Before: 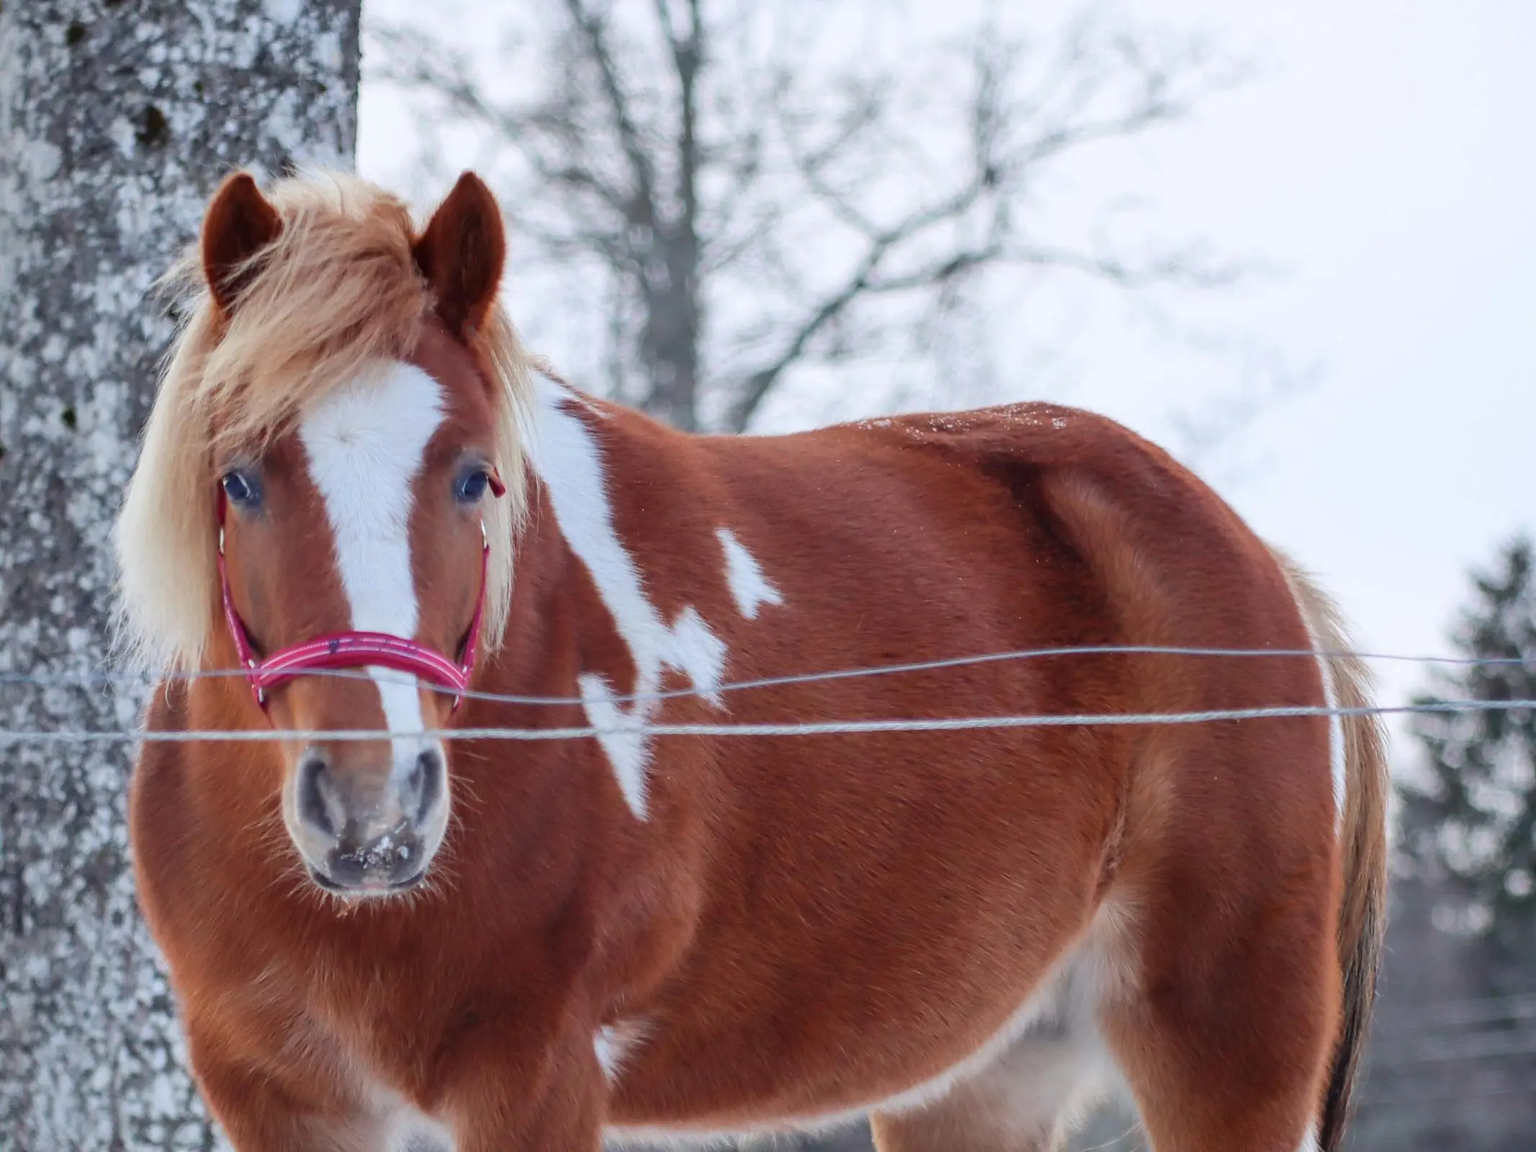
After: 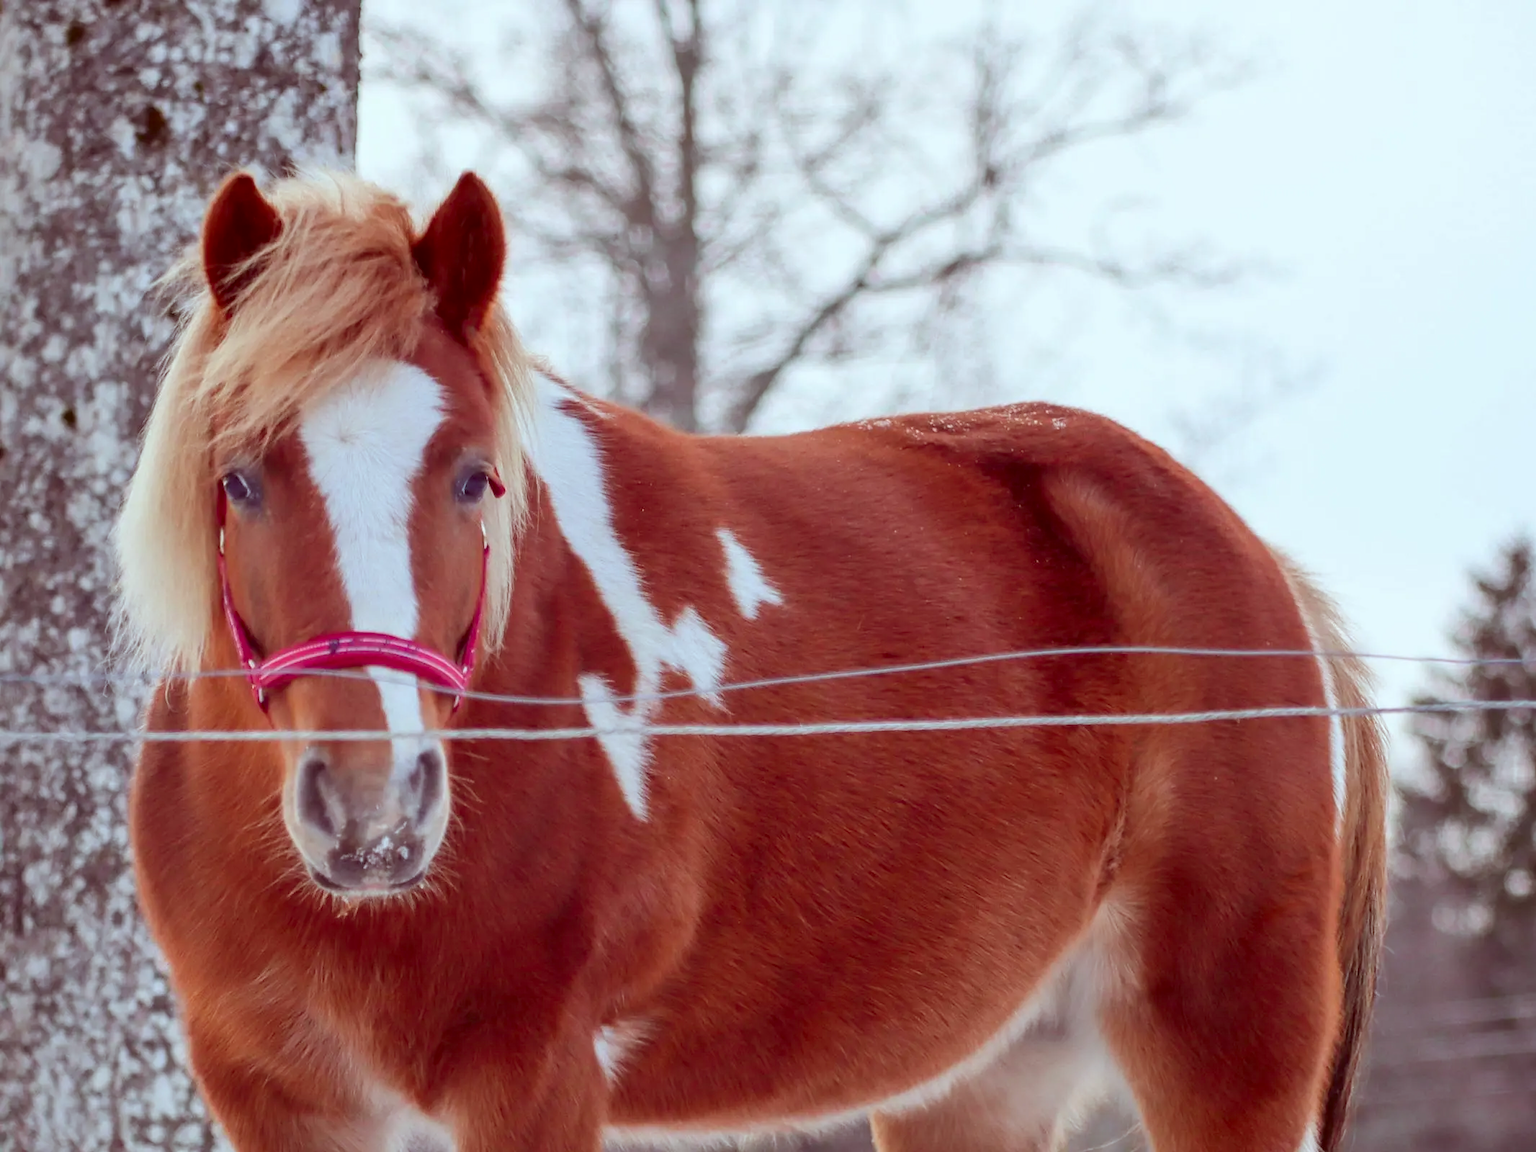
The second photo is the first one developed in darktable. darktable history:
color correction: highlights a* -6.99, highlights b* -0.17, shadows a* 20.85, shadows b* 11.98
